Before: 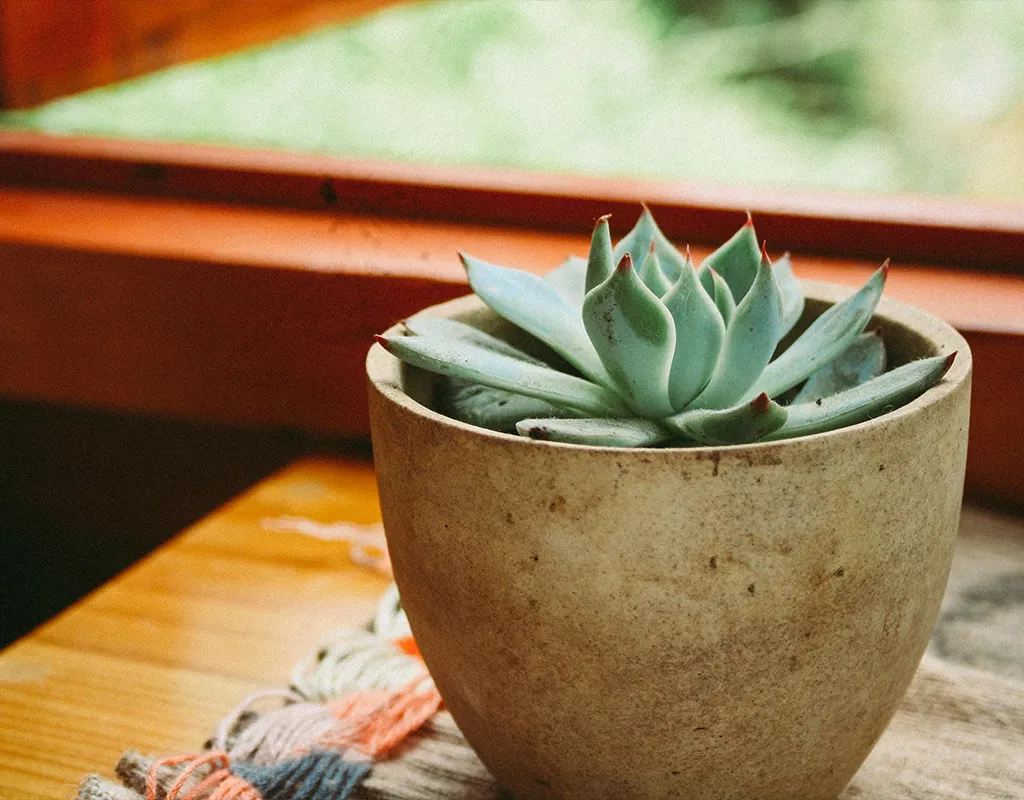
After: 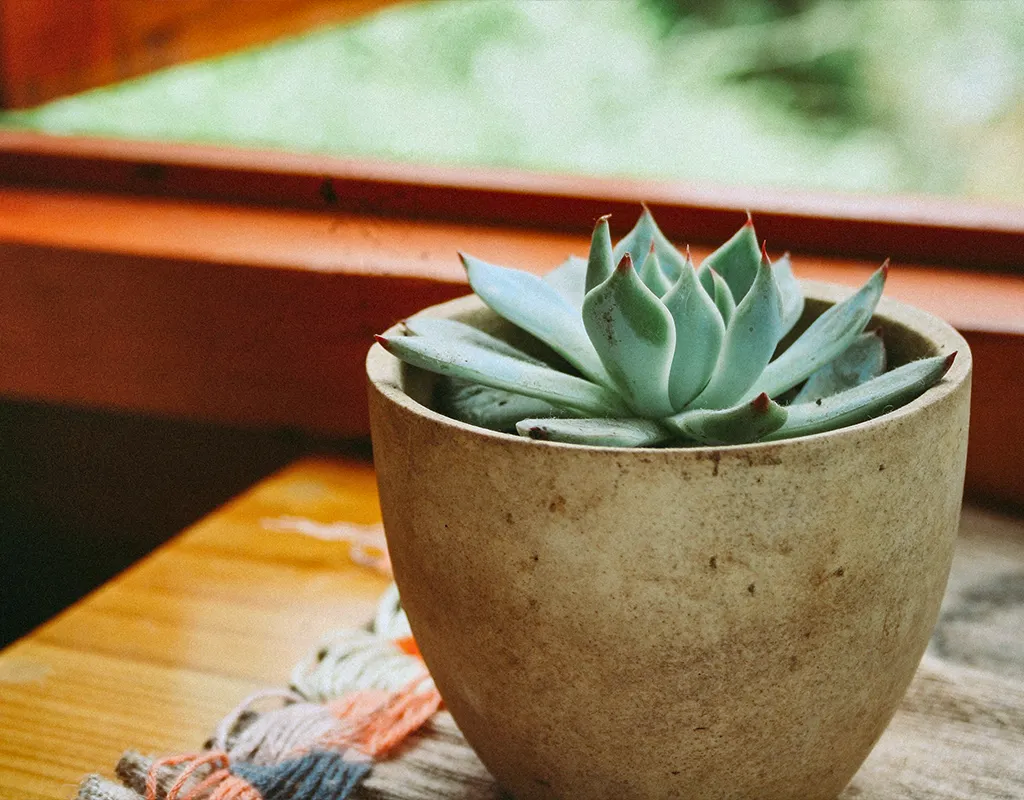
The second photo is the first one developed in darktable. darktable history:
shadows and highlights: soften with gaussian
white balance: red 0.967, blue 1.049
